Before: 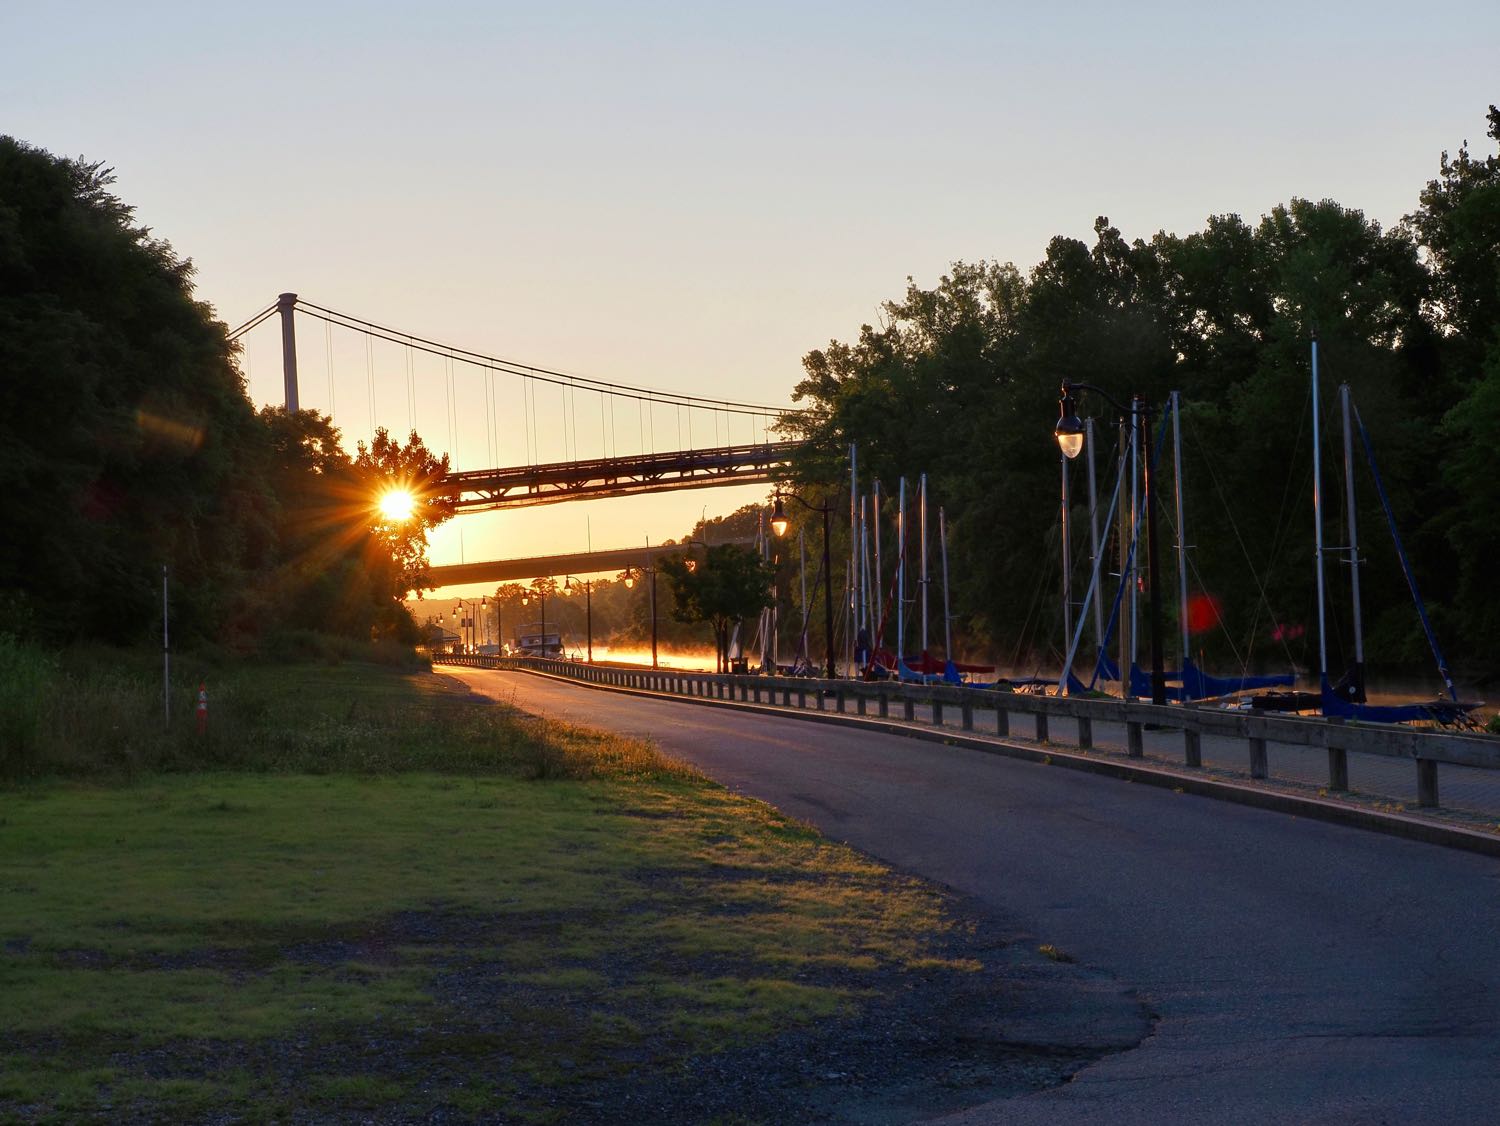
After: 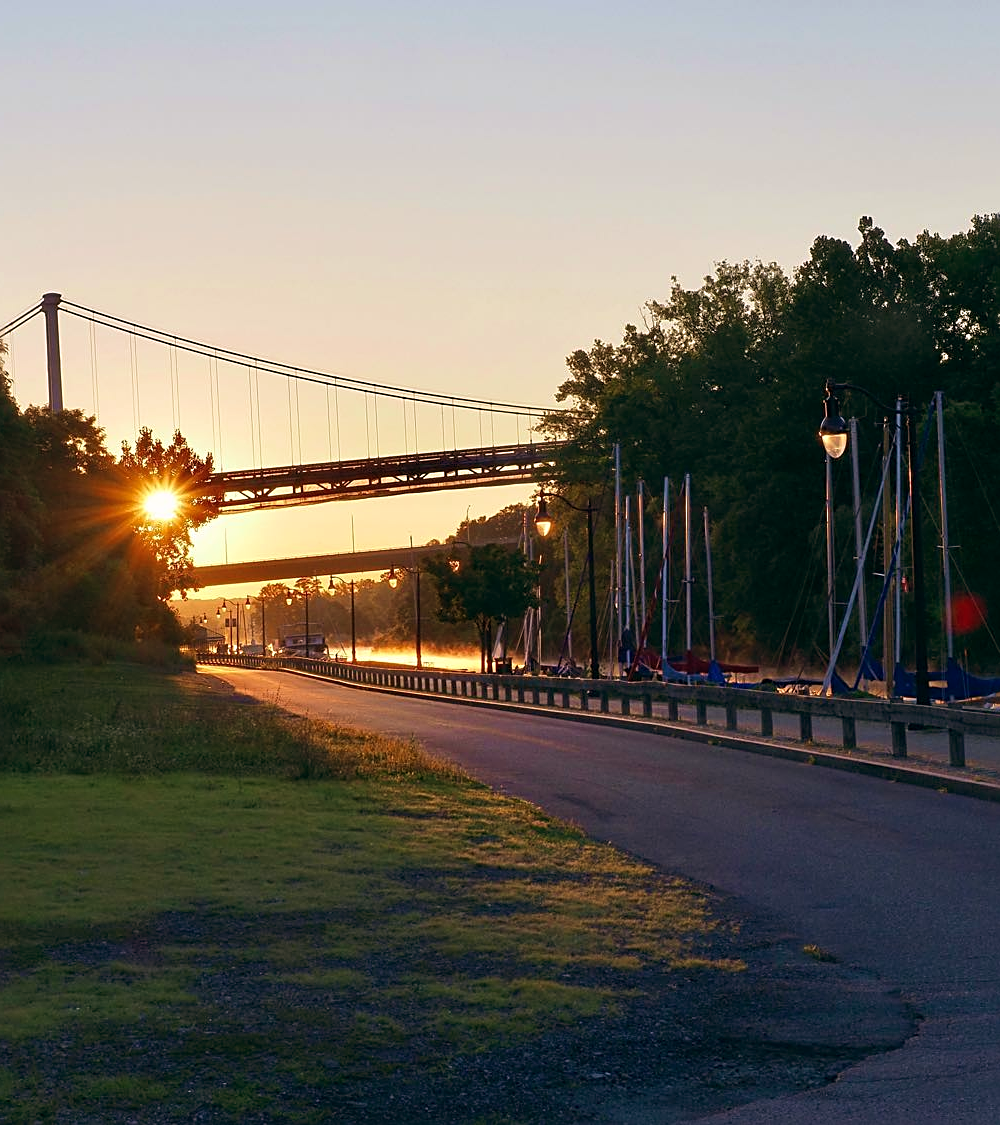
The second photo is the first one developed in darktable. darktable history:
crop and rotate: left 15.754%, right 17.579%
velvia: on, module defaults
color balance: lift [1, 0.998, 1.001, 1.002], gamma [1, 1.02, 1, 0.98], gain [1, 1.02, 1.003, 0.98]
sharpen: on, module defaults
